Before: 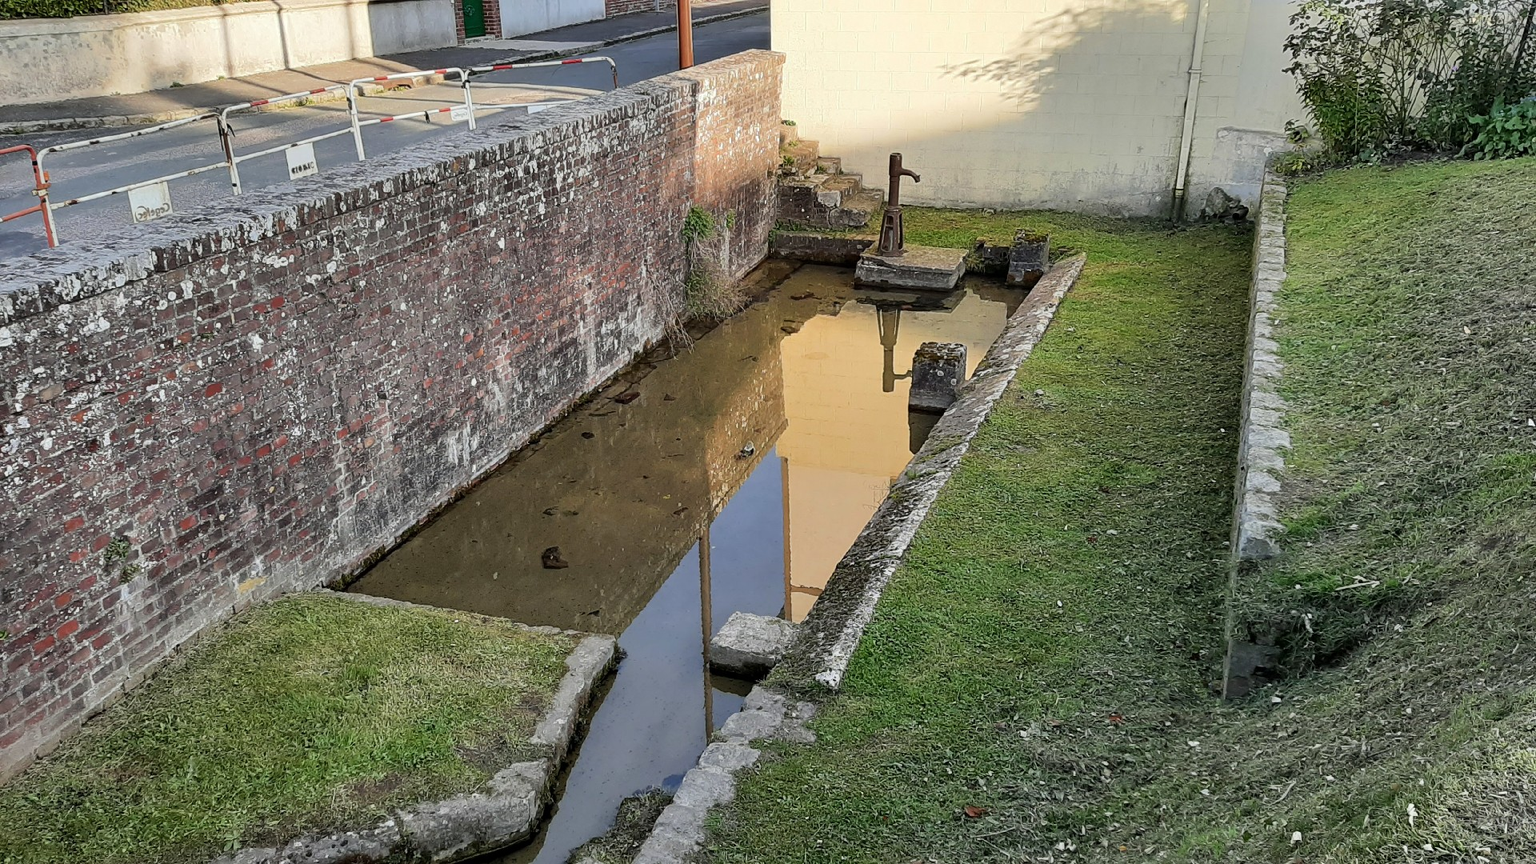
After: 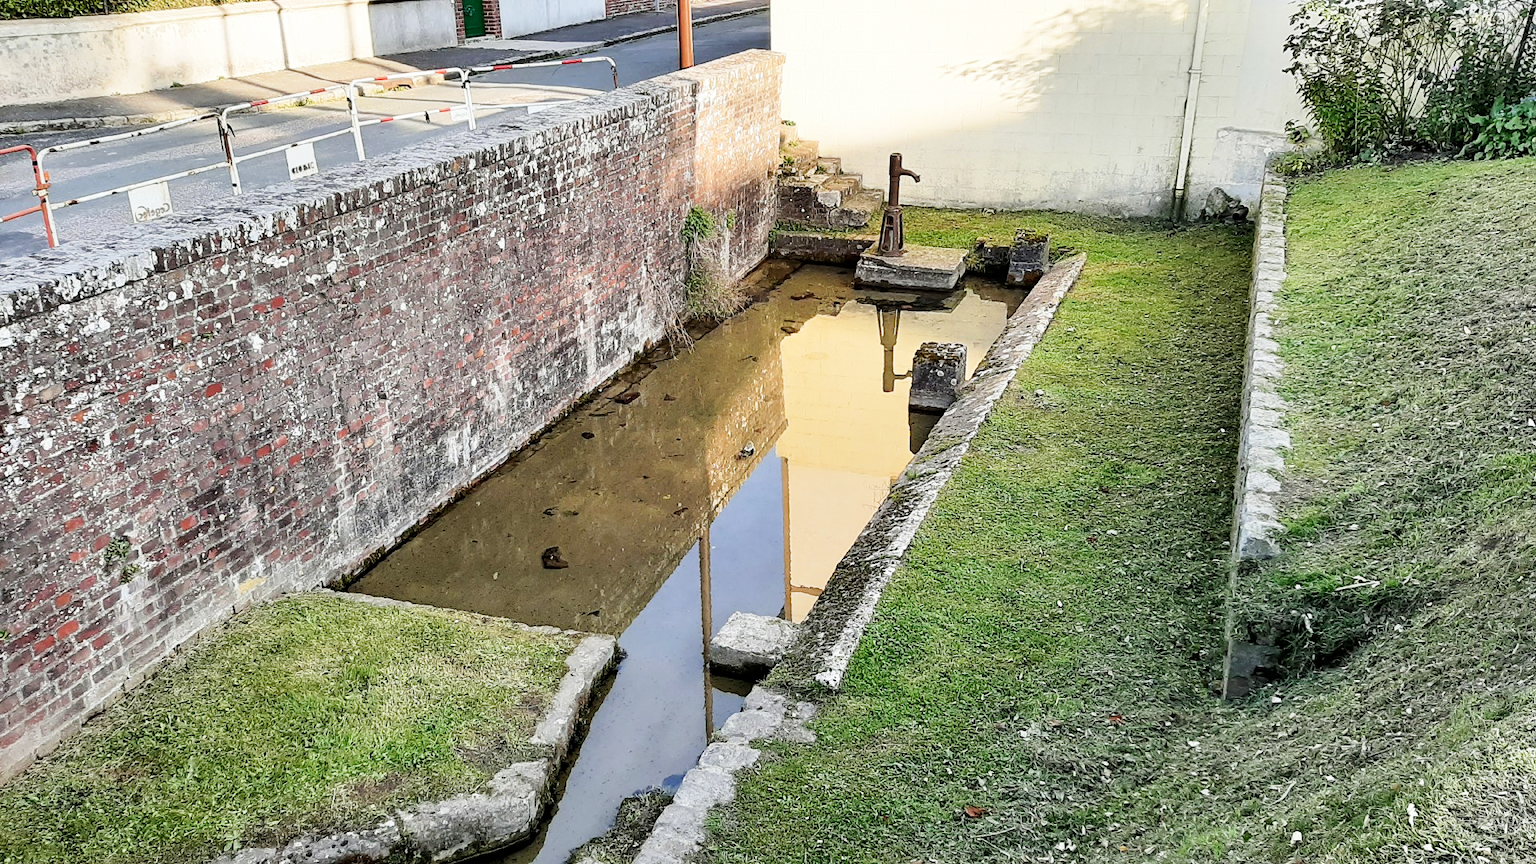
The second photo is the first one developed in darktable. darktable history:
base curve: curves: ch0 [(0, 0) (0.005, 0.002) (0.15, 0.3) (0.4, 0.7) (0.75, 0.95) (1, 1)], preserve colors none
contrast brightness saturation: saturation -0.05
